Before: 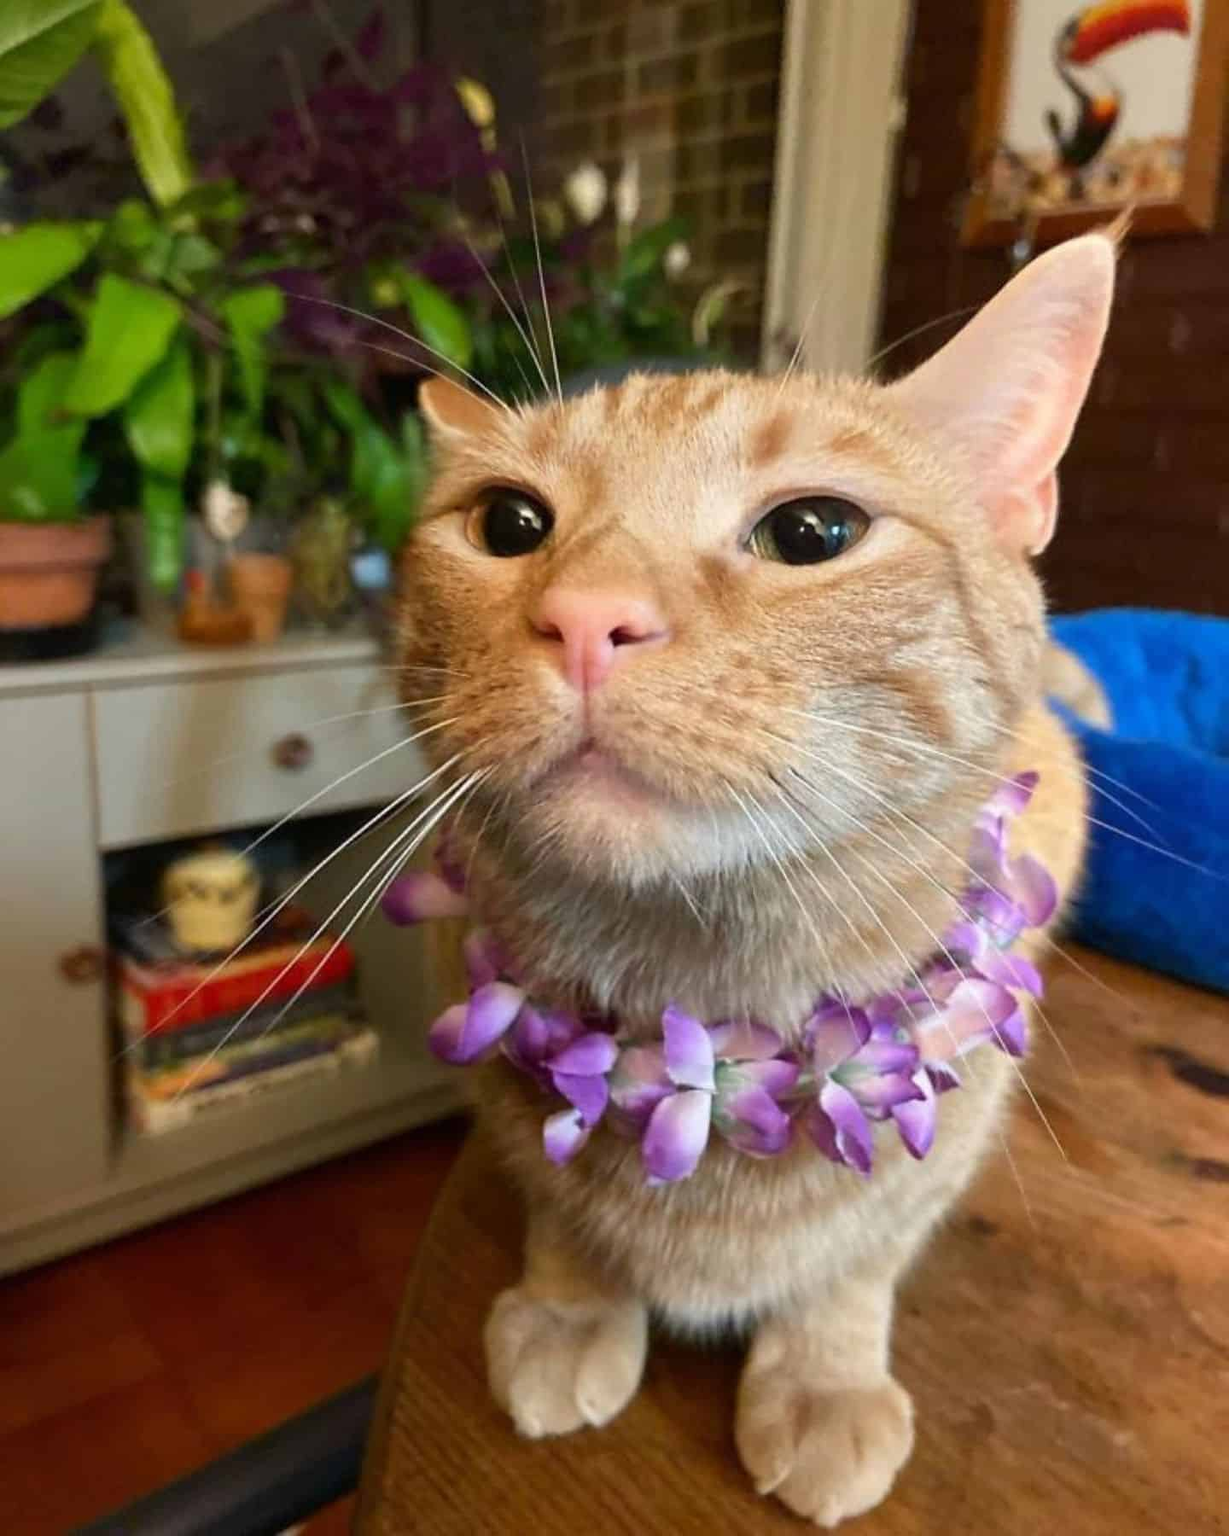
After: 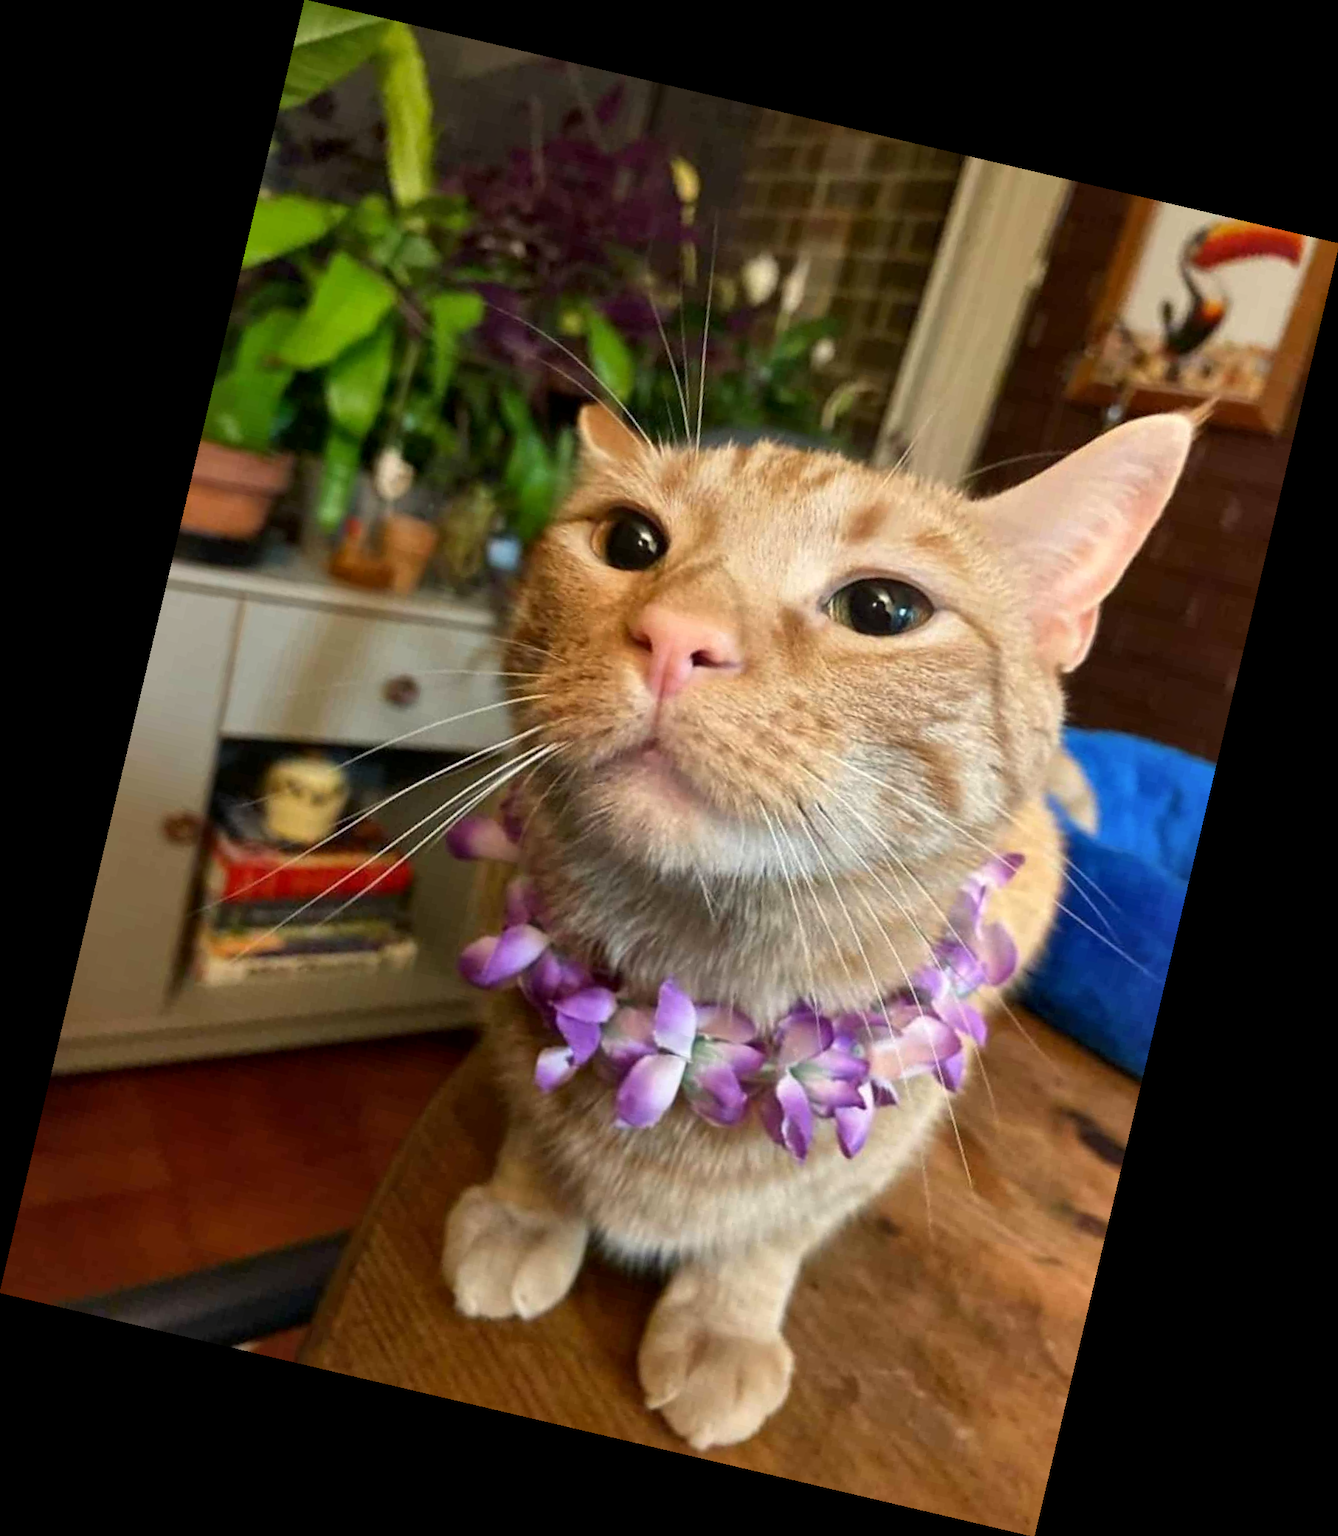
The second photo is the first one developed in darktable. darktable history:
rotate and perspective: rotation 13.27°, automatic cropping off
color correction: highlights b* 3
local contrast: mode bilateral grid, contrast 20, coarseness 50, detail 120%, midtone range 0.2
